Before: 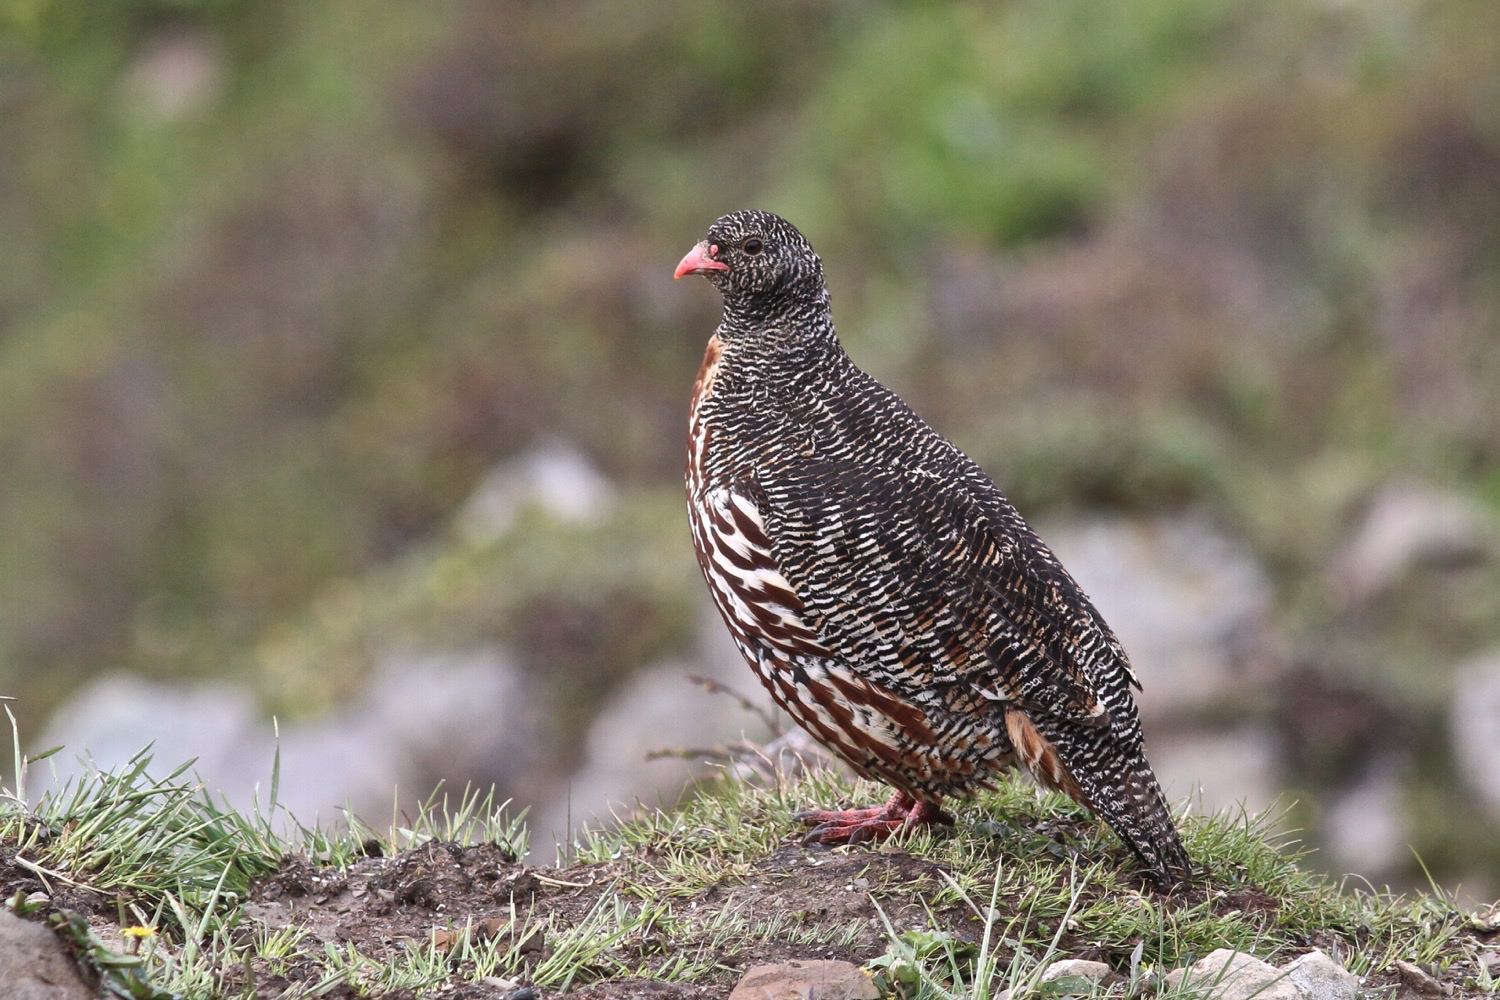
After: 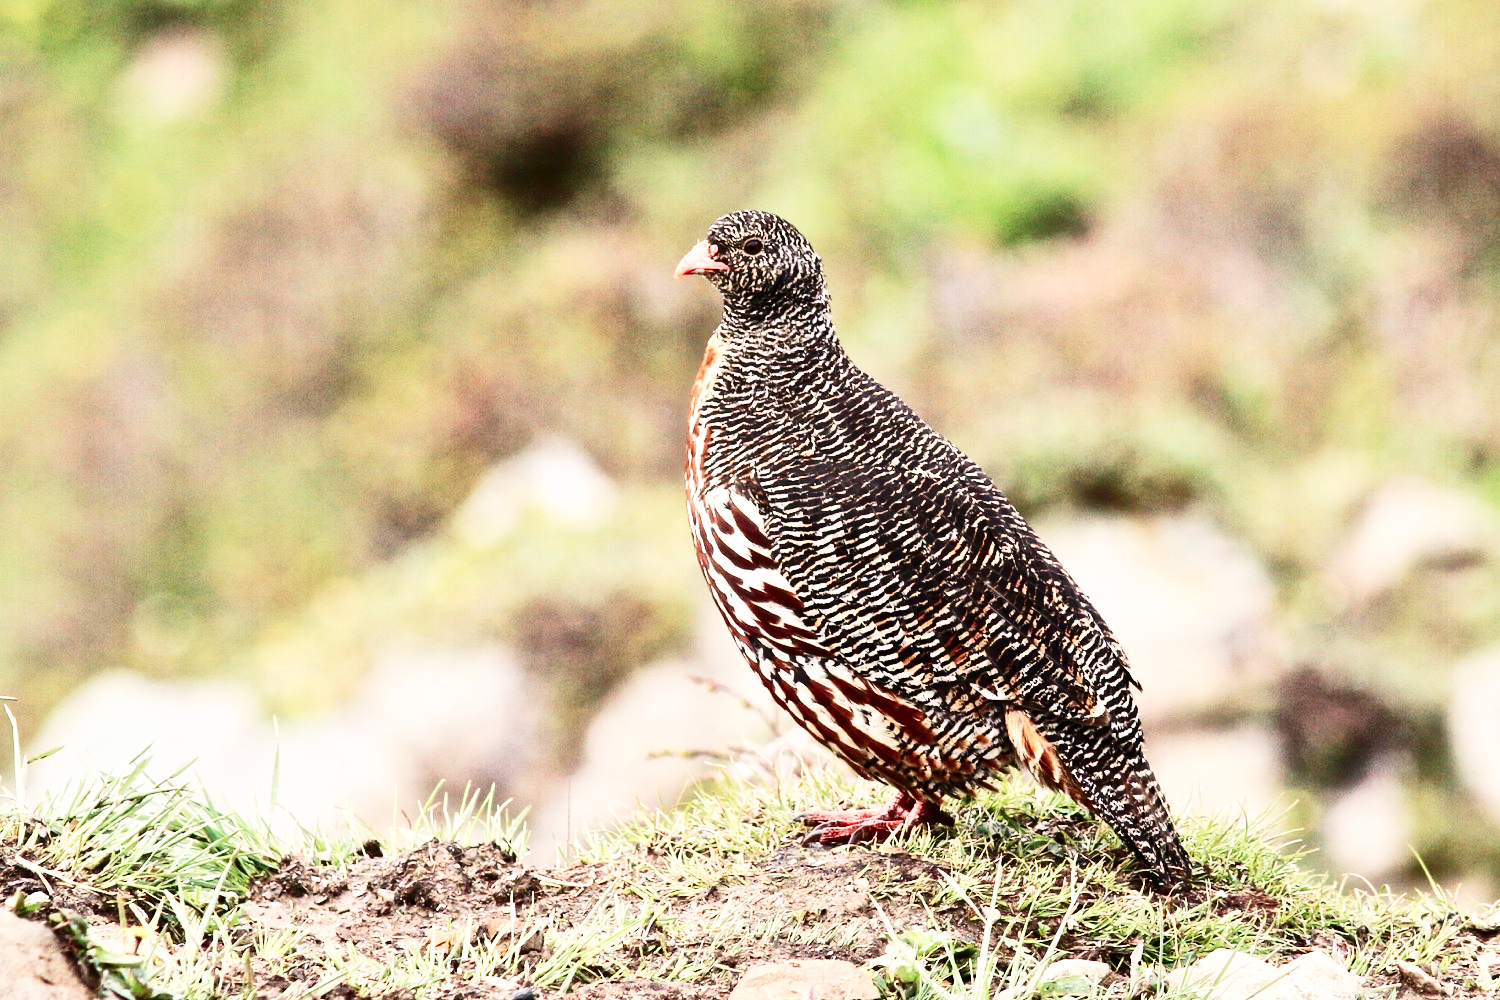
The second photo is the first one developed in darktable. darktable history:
color calibration: illuminant as shot in camera, x 0.37, y 0.382, temperature 4313.32 K
white balance: red 1.08, blue 0.791
base curve: curves: ch0 [(0, 0) (0.007, 0.004) (0.027, 0.03) (0.046, 0.07) (0.207, 0.54) (0.442, 0.872) (0.673, 0.972) (1, 1)], preserve colors none
contrast brightness saturation: contrast 0.28
